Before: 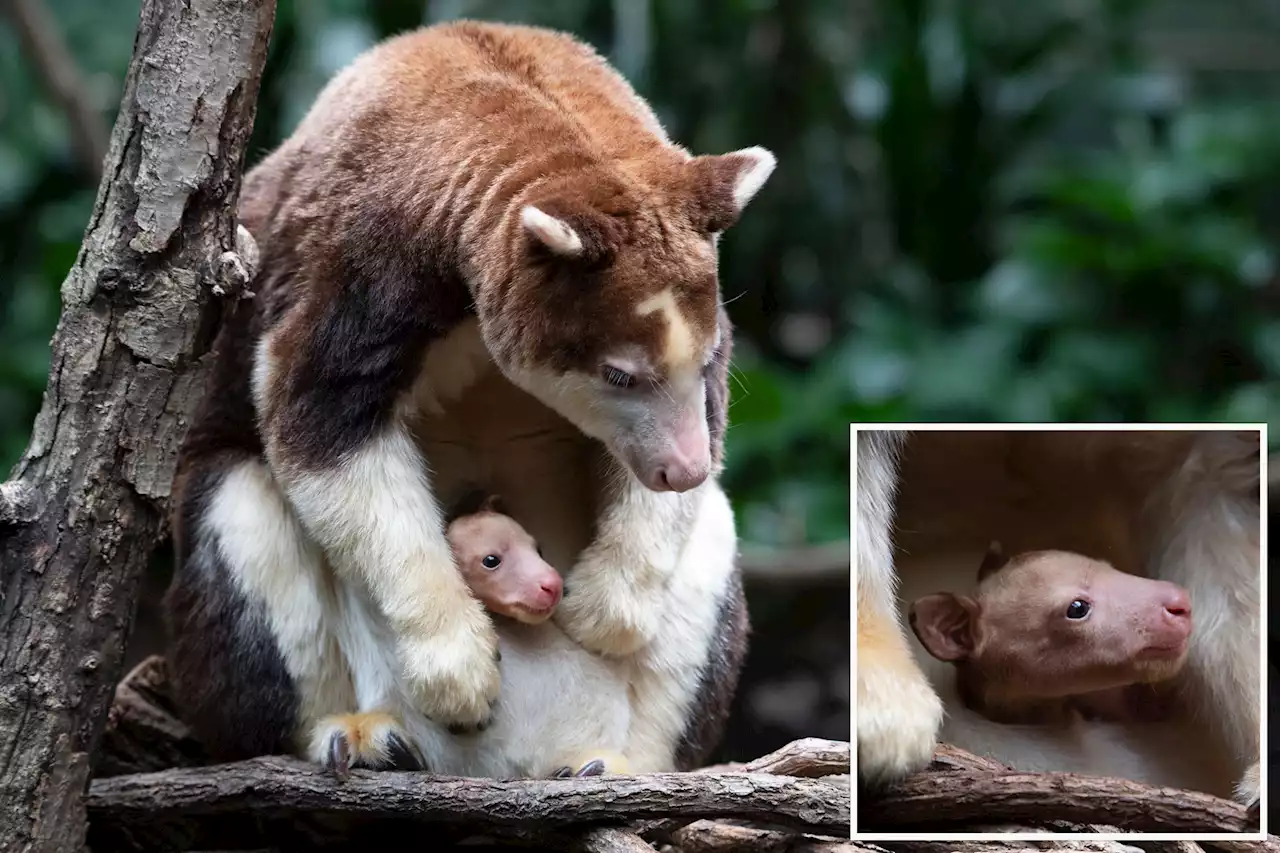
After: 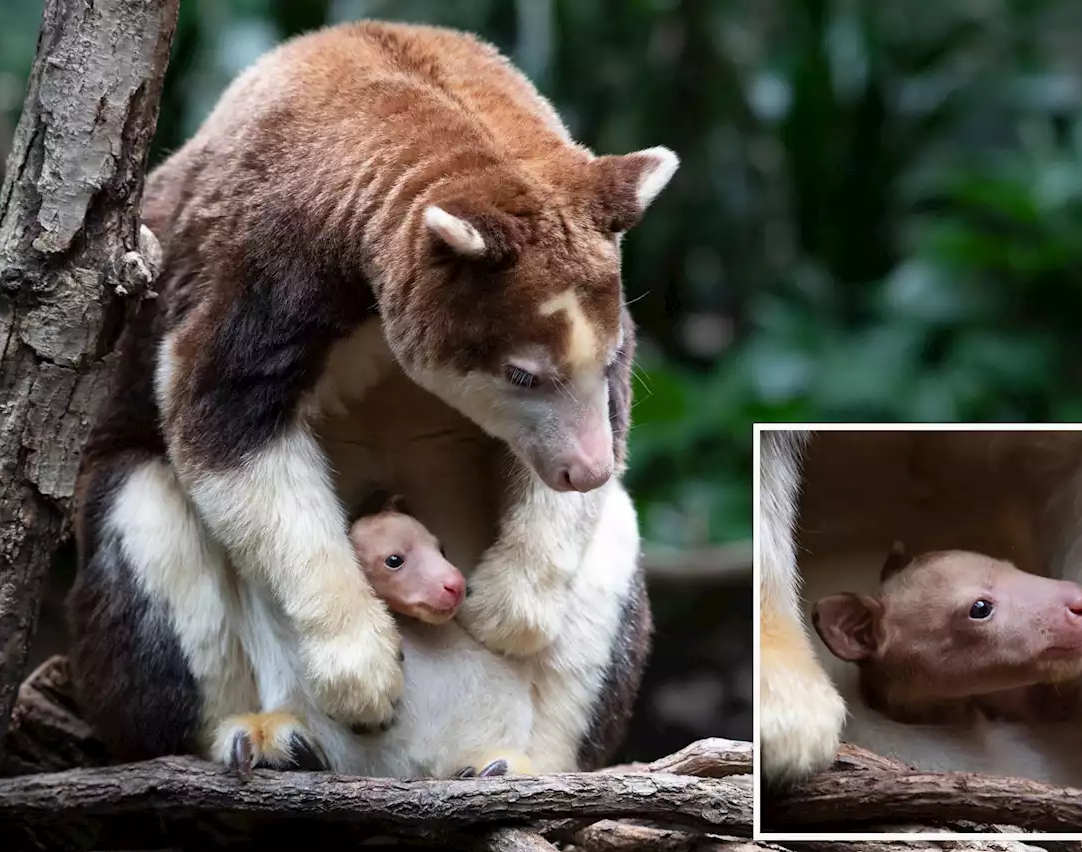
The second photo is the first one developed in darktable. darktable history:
crop: left 7.588%, right 7.818%
